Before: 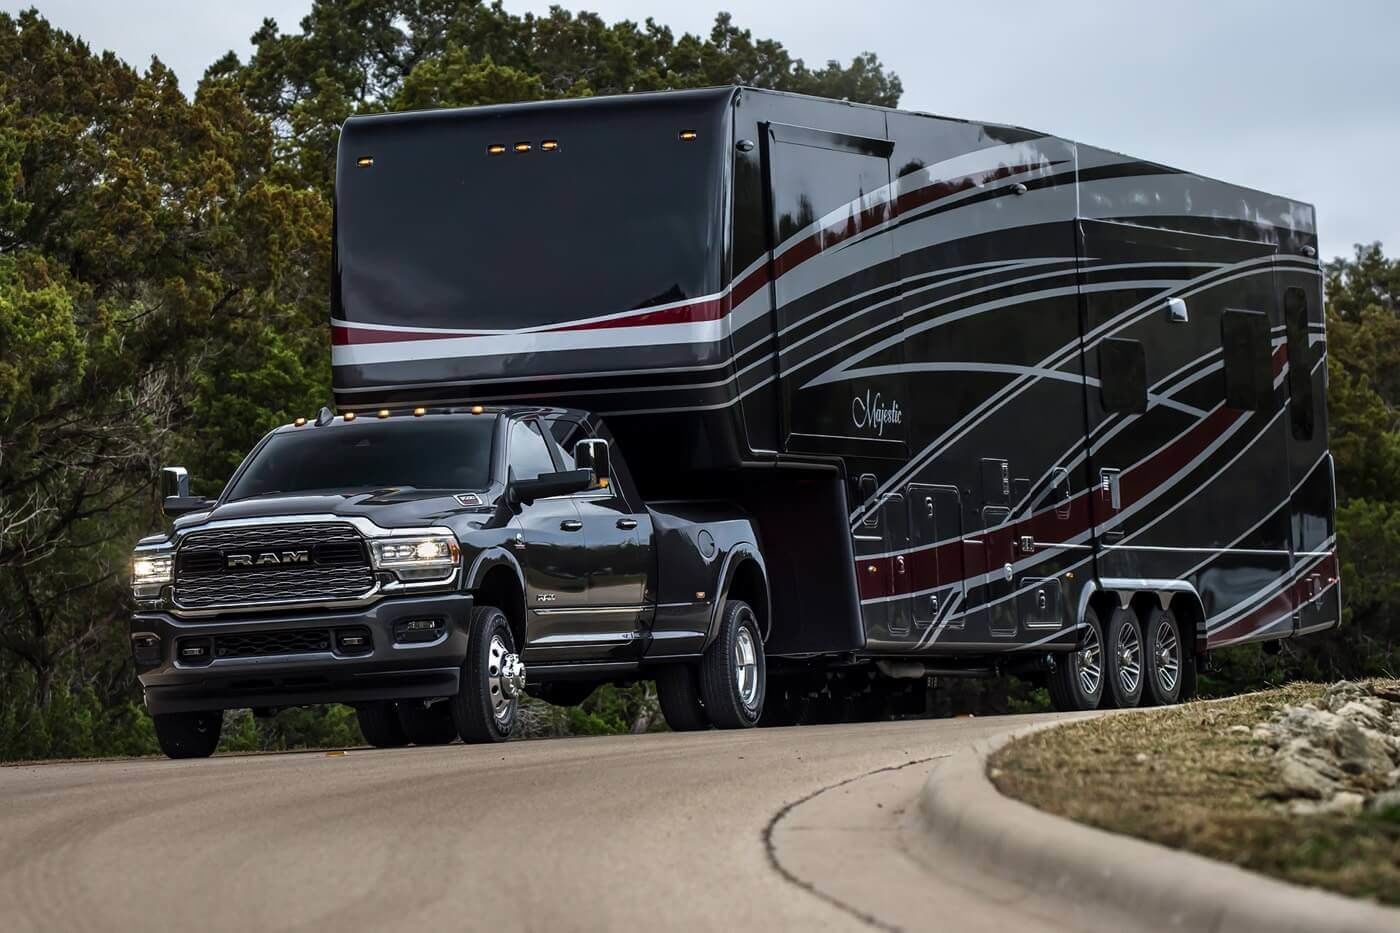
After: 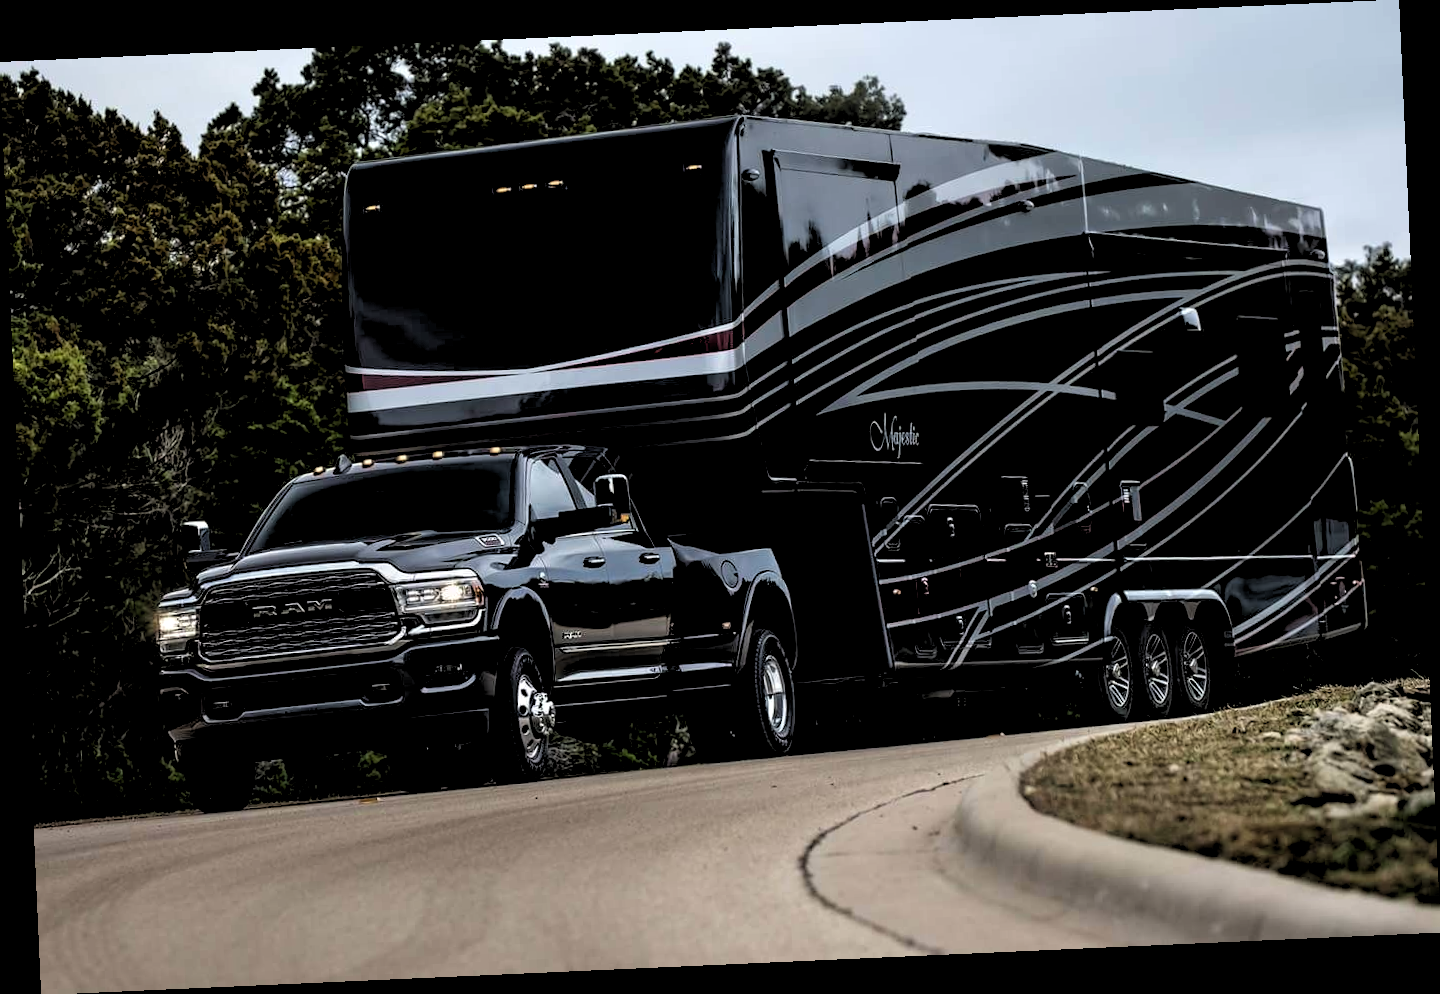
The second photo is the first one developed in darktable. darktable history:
rotate and perspective: rotation -2.56°, automatic cropping off
rgb levels: levels [[0.034, 0.472, 0.904], [0, 0.5, 1], [0, 0.5, 1]]
